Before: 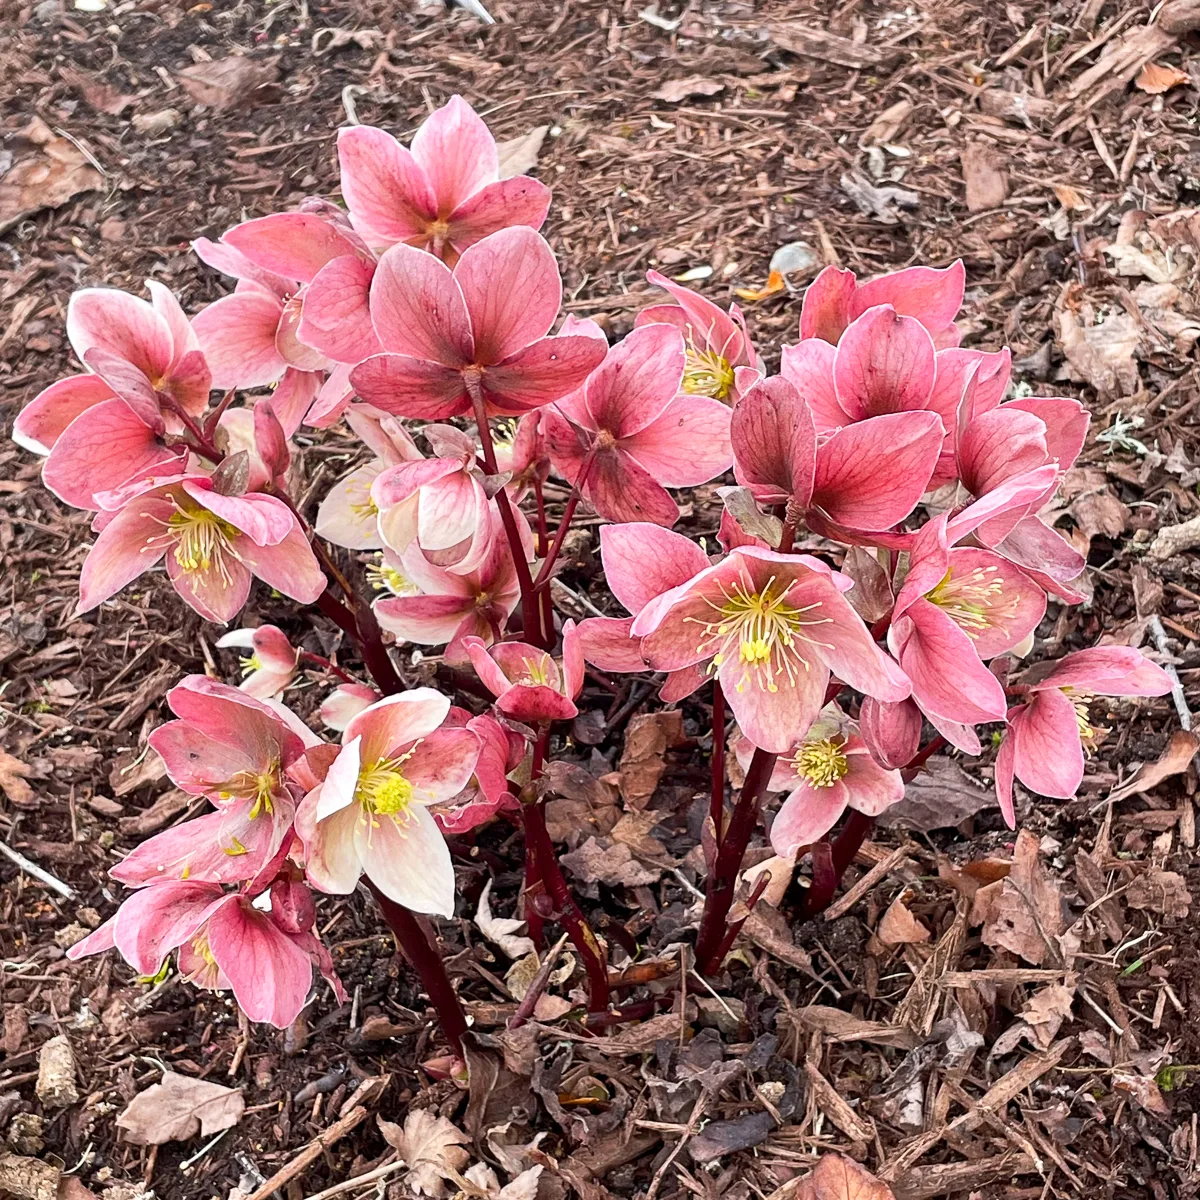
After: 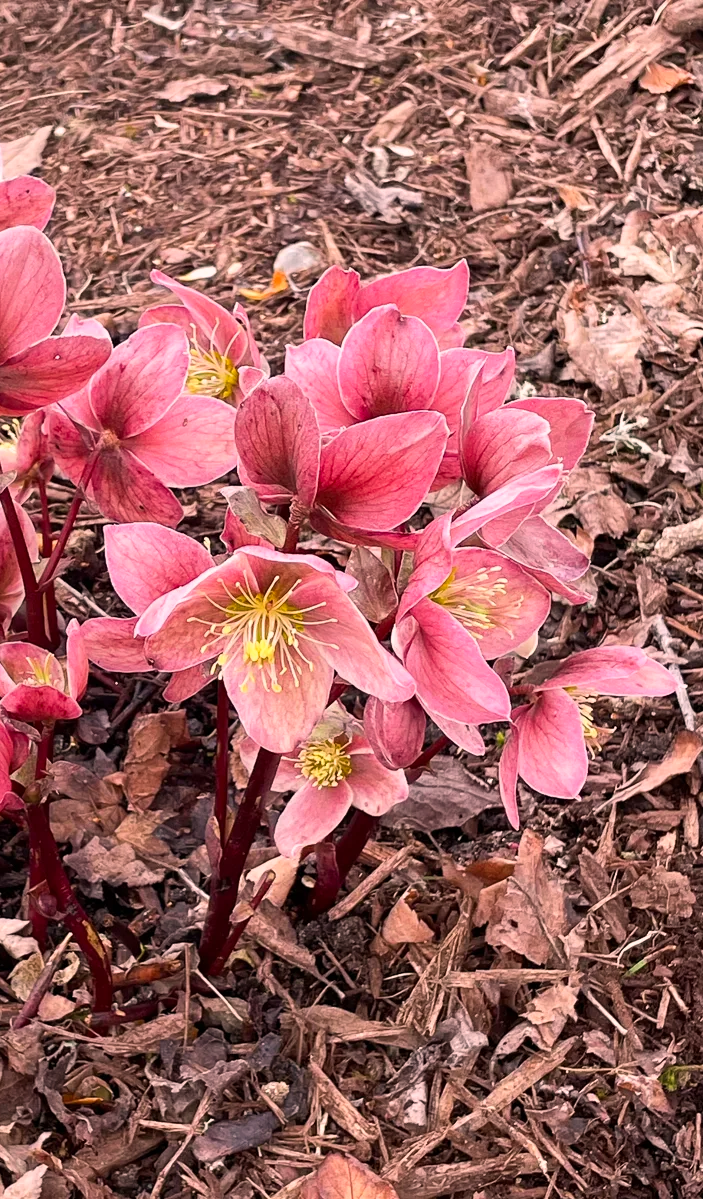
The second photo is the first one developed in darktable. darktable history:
color correction: highlights a* 12.23, highlights b* 5.41
crop: left 41.402%
